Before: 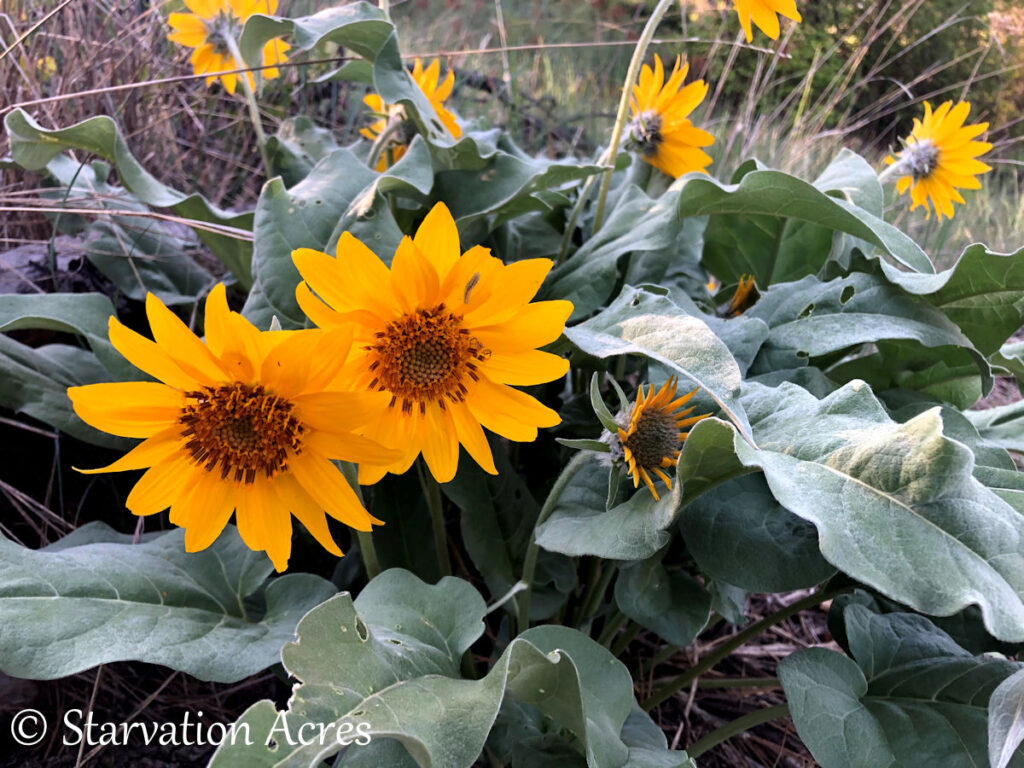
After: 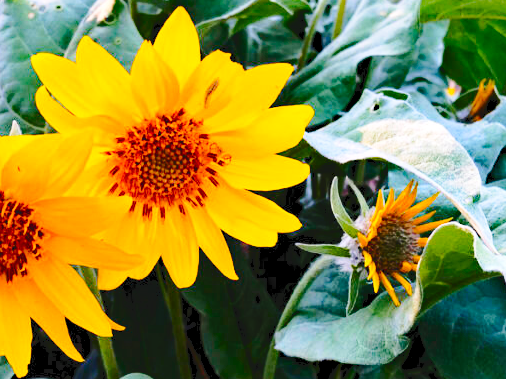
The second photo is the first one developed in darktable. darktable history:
color balance rgb: perceptual saturation grading › global saturation 44.61%, perceptual saturation grading › highlights -49.935%, perceptual saturation grading › shadows 29.752%, global vibrance 20%
contrast brightness saturation: contrast 0.037, saturation 0.151
tone curve: curves: ch0 [(0, 0) (0.003, 0.046) (0.011, 0.052) (0.025, 0.059) (0.044, 0.069) (0.069, 0.084) (0.1, 0.107) (0.136, 0.133) (0.177, 0.171) (0.224, 0.216) (0.277, 0.293) (0.335, 0.371) (0.399, 0.481) (0.468, 0.577) (0.543, 0.662) (0.623, 0.749) (0.709, 0.831) (0.801, 0.891) (0.898, 0.942) (1, 1)], color space Lab, independent channels, preserve colors none
shadows and highlights: on, module defaults
base curve: curves: ch0 [(0, 0) (0.028, 0.03) (0.121, 0.232) (0.46, 0.748) (0.859, 0.968) (1, 1)], preserve colors none
crop: left 25.457%, top 25.454%, right 25.099%, bottom 25.156%
haze removal: strength 0.291, distance 0.244, compatibility mode true, adaptive false
